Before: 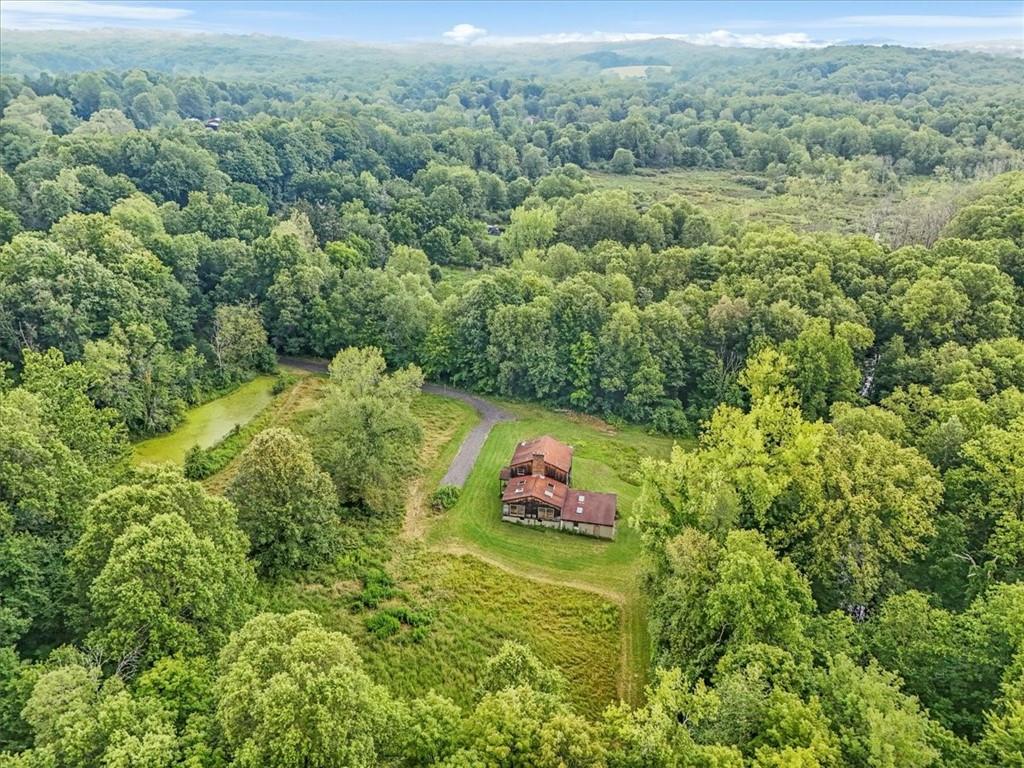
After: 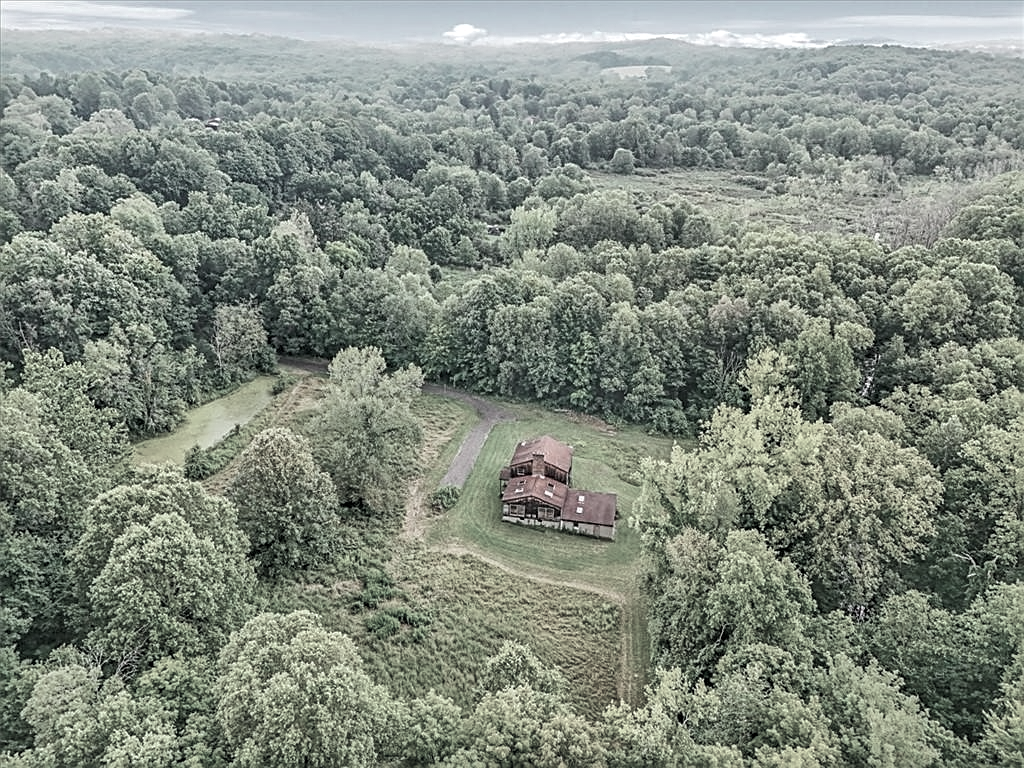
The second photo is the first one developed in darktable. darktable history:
shadows and highlights: shadows 10, white point adjustment 1, highlights -40
color contrast: green-magenta contrast 0.3, blue-yellow contrast 0.15
sharpen: on, module defaults
white balance: red 1.009, blue 1.027
local contrast: mode bilateral grid, contrast 20, coarseness 50, detail 120%, midtone range 0.2
color balance rgb: linear chroma grading › global chroma 15%, perceptual saturation grading › global saturation 30%
